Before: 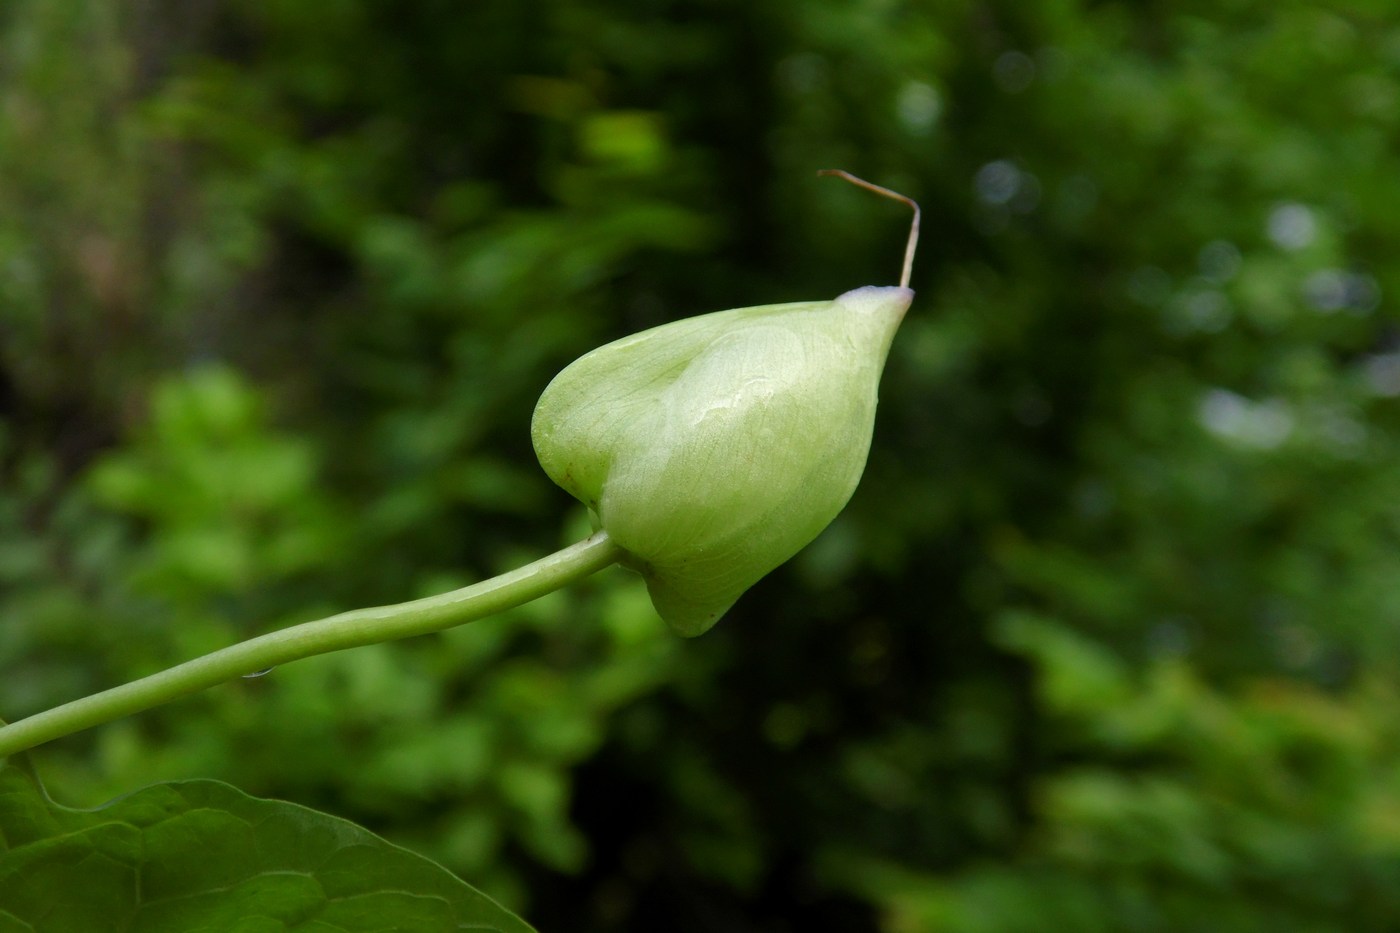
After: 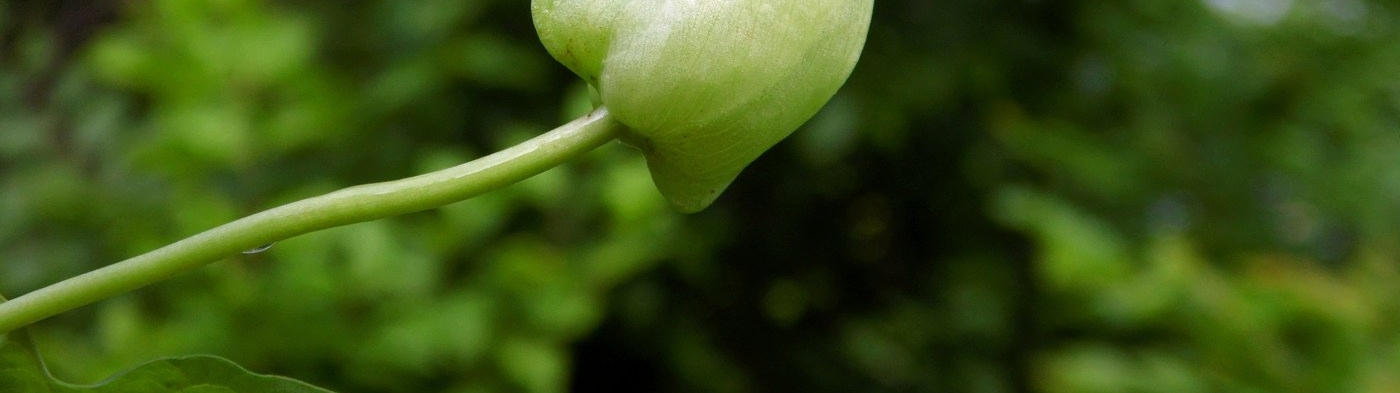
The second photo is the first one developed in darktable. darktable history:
crop: top 45.551%, bottom 12.262%
white balance: red 1.066, blue 1.119
exposure: exposure 0.2 EV, compensate highlight preservation false
